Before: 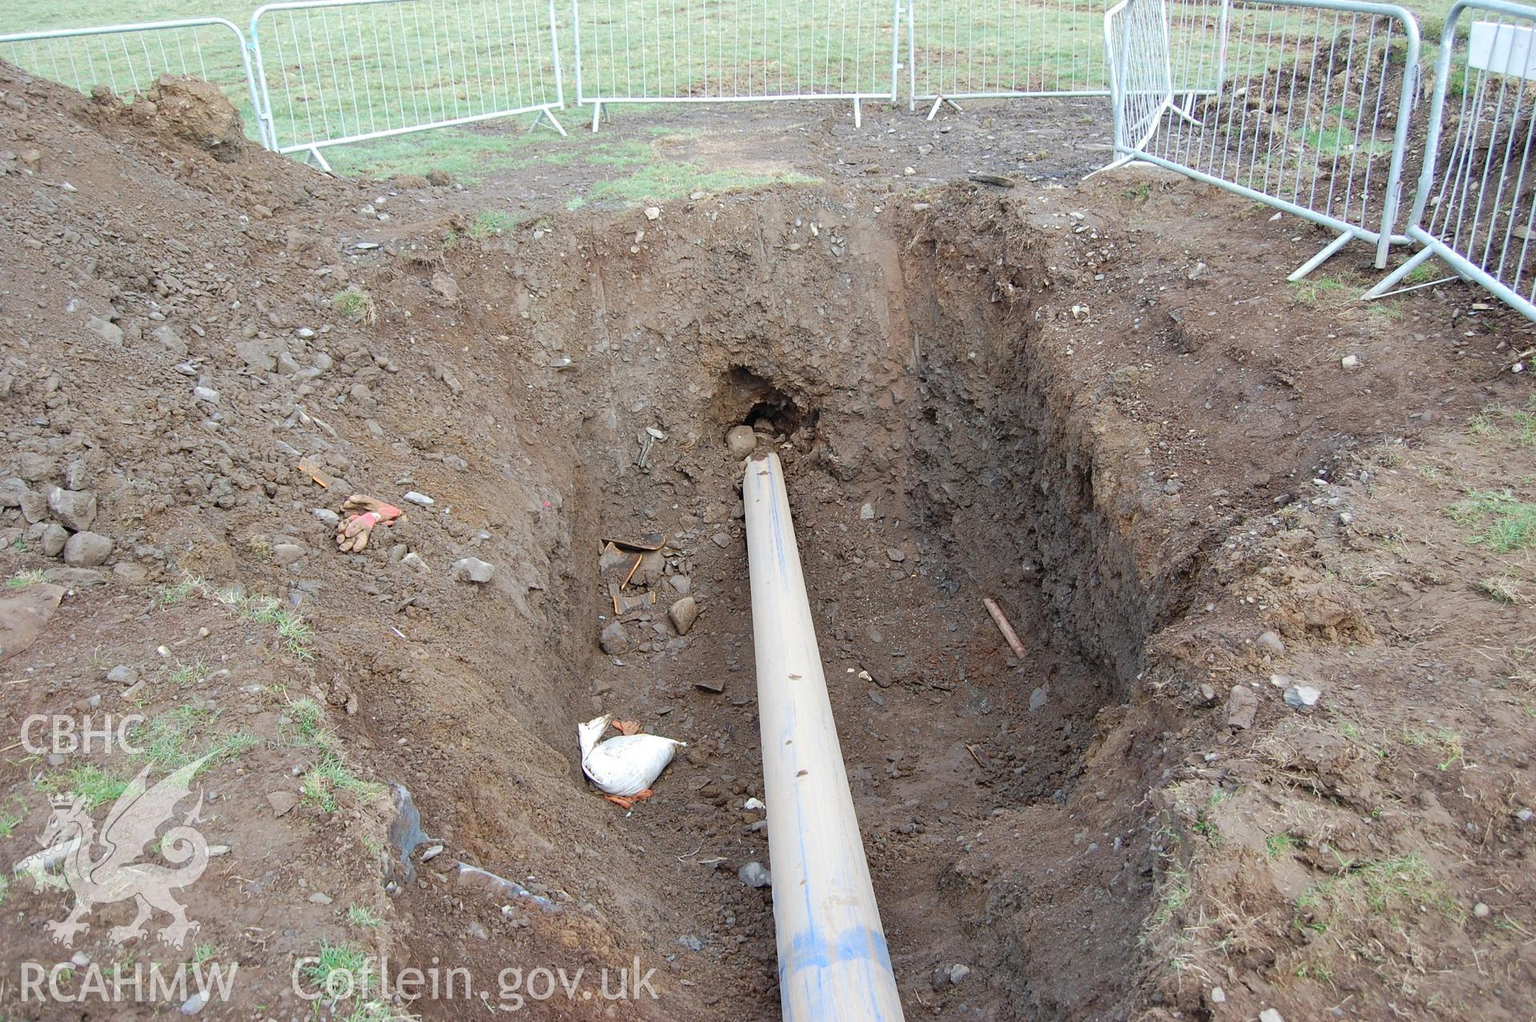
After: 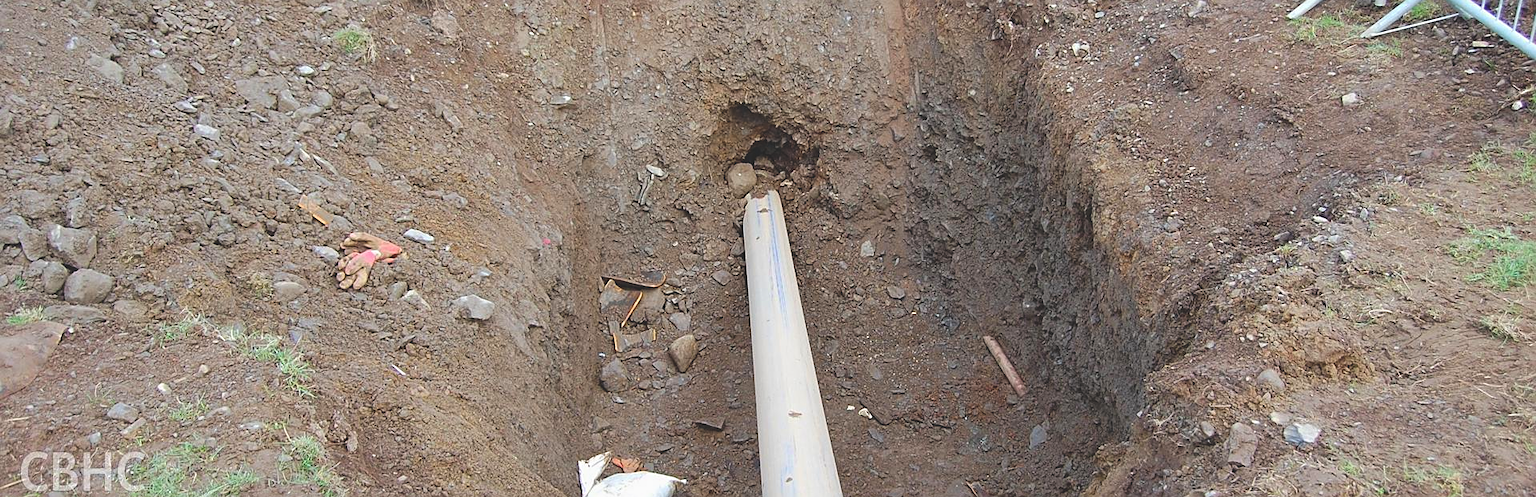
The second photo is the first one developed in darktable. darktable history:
crop and rotate: top 25.727%, bottom 25.528%
color balance rgb: power › hue 75.3°, global offset › luminance 1.981%, perceptual saturation grading › global saturation 29.842%, perceptual brilliance grading › global brilliance 1.712%, perceptual brilliance grading › highlights -3.695%, global vibrance 5.51%
sharpen: on, module defaults
